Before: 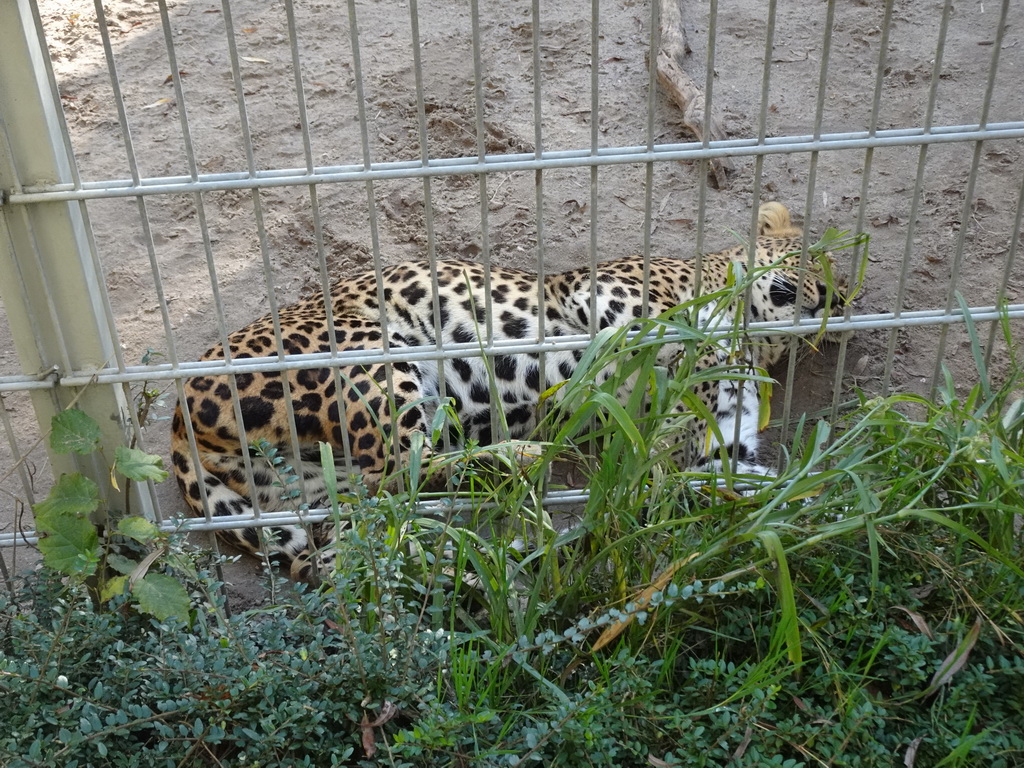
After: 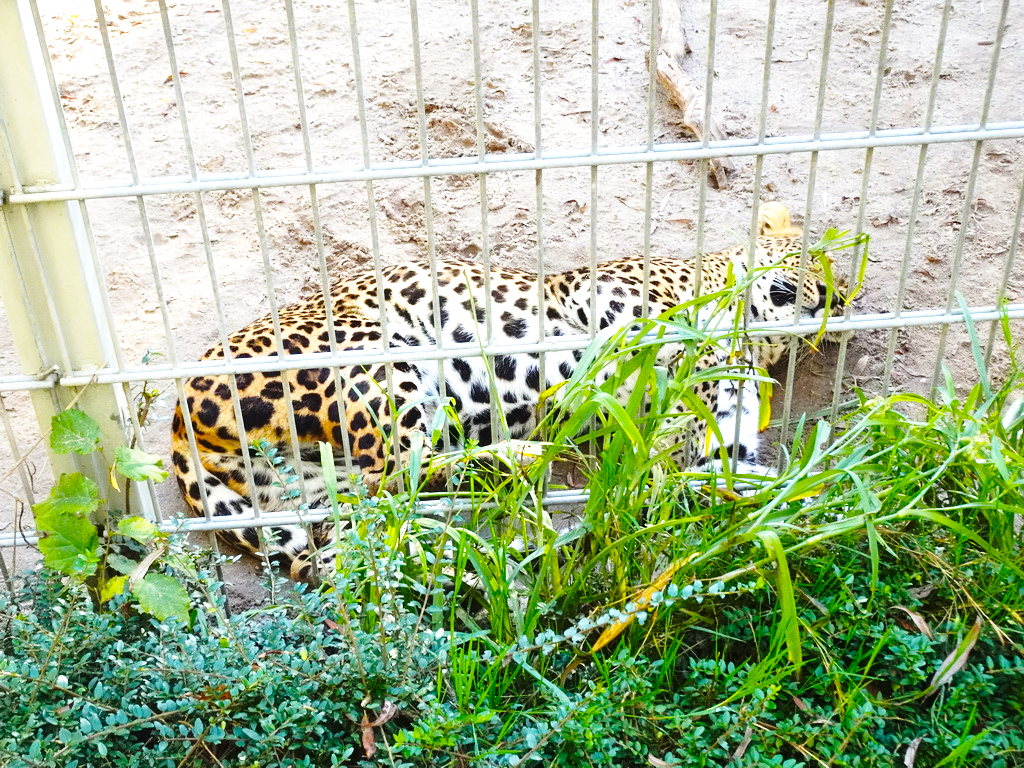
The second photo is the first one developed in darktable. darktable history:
base curve: curves: ch0 [(0, 0) (0.028, 0.03) (0.121, 0.232) (0.46, 0.748) (0.859, 0.968) (1, 1)], preserve colors none
color balance rgb: linear chroma grading › global chroma 15.052%, perceptual saturation grading › global saturation 29.894%, perceptual brilliance grading › global brilliance 30.471%, global vibrance 6.215%
